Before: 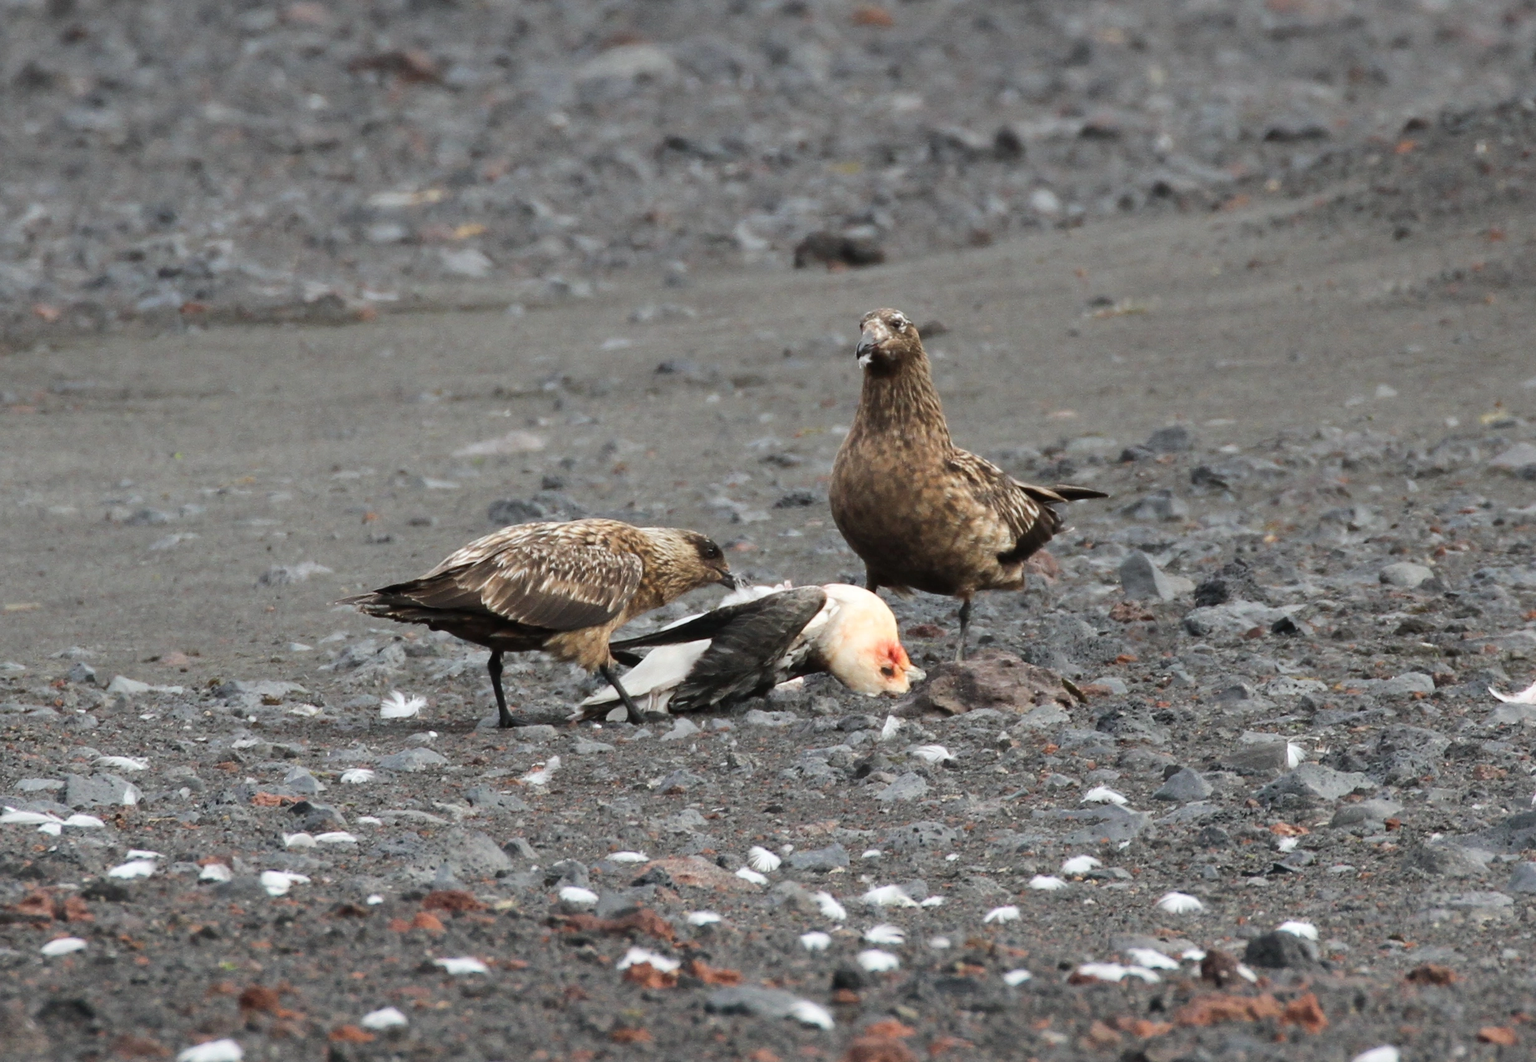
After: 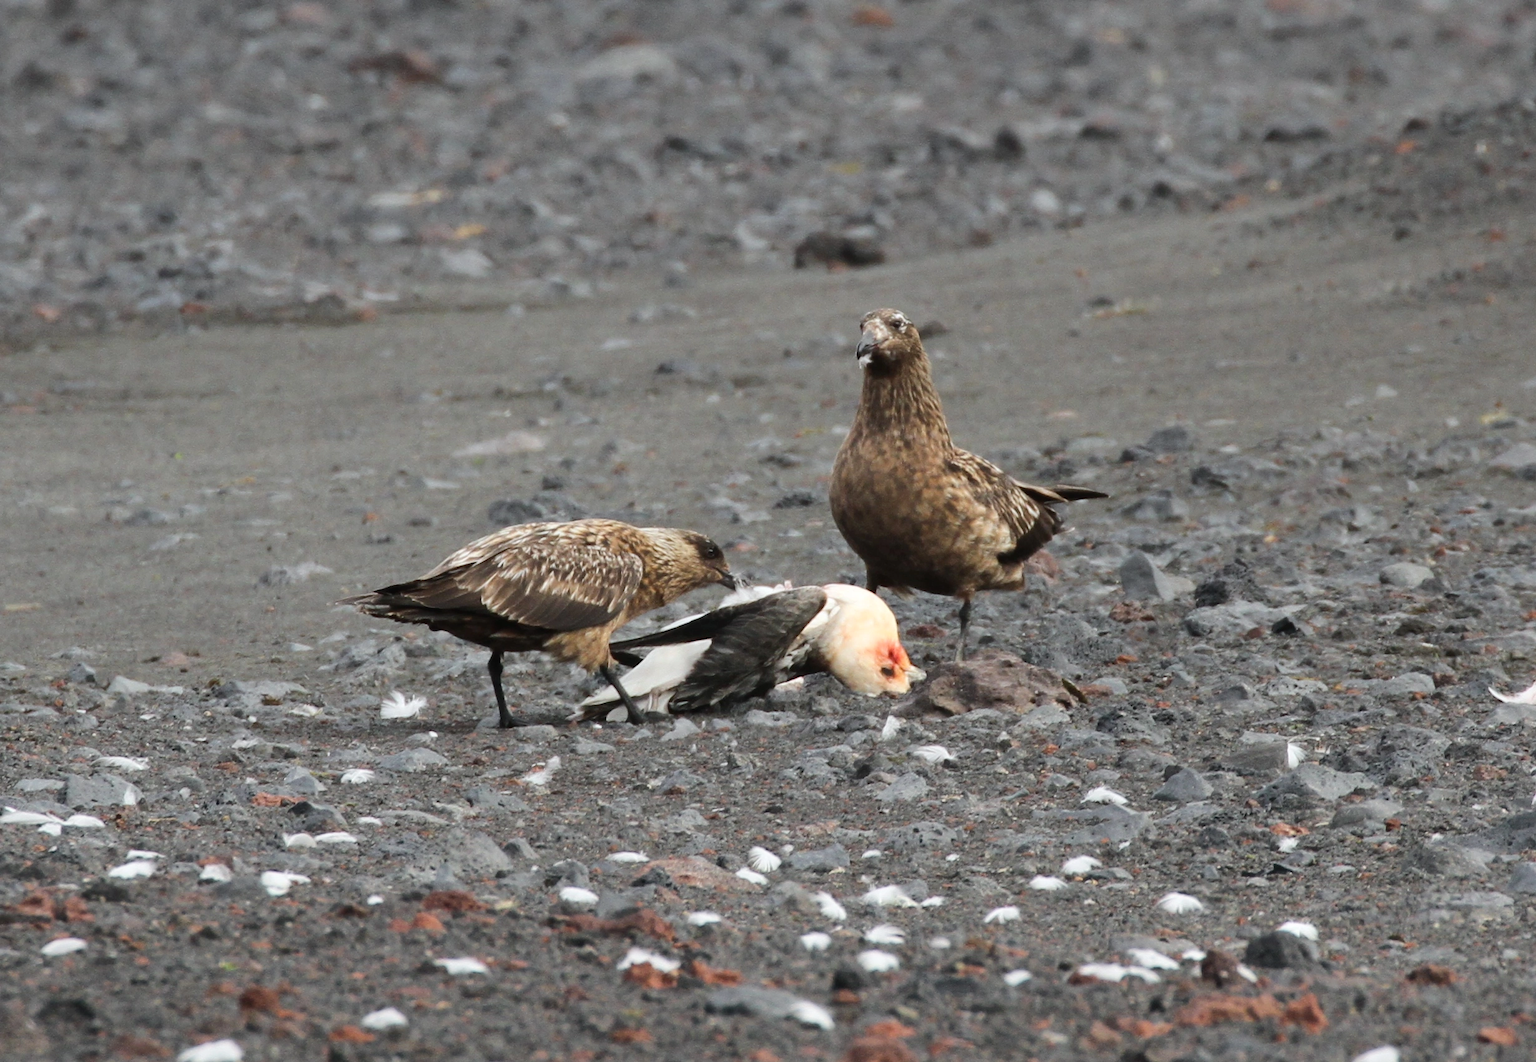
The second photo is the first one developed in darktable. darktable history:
color zones: curves: ch1 [(0.25, 0.61) (0.75, 0.248)], mix -61.23%
